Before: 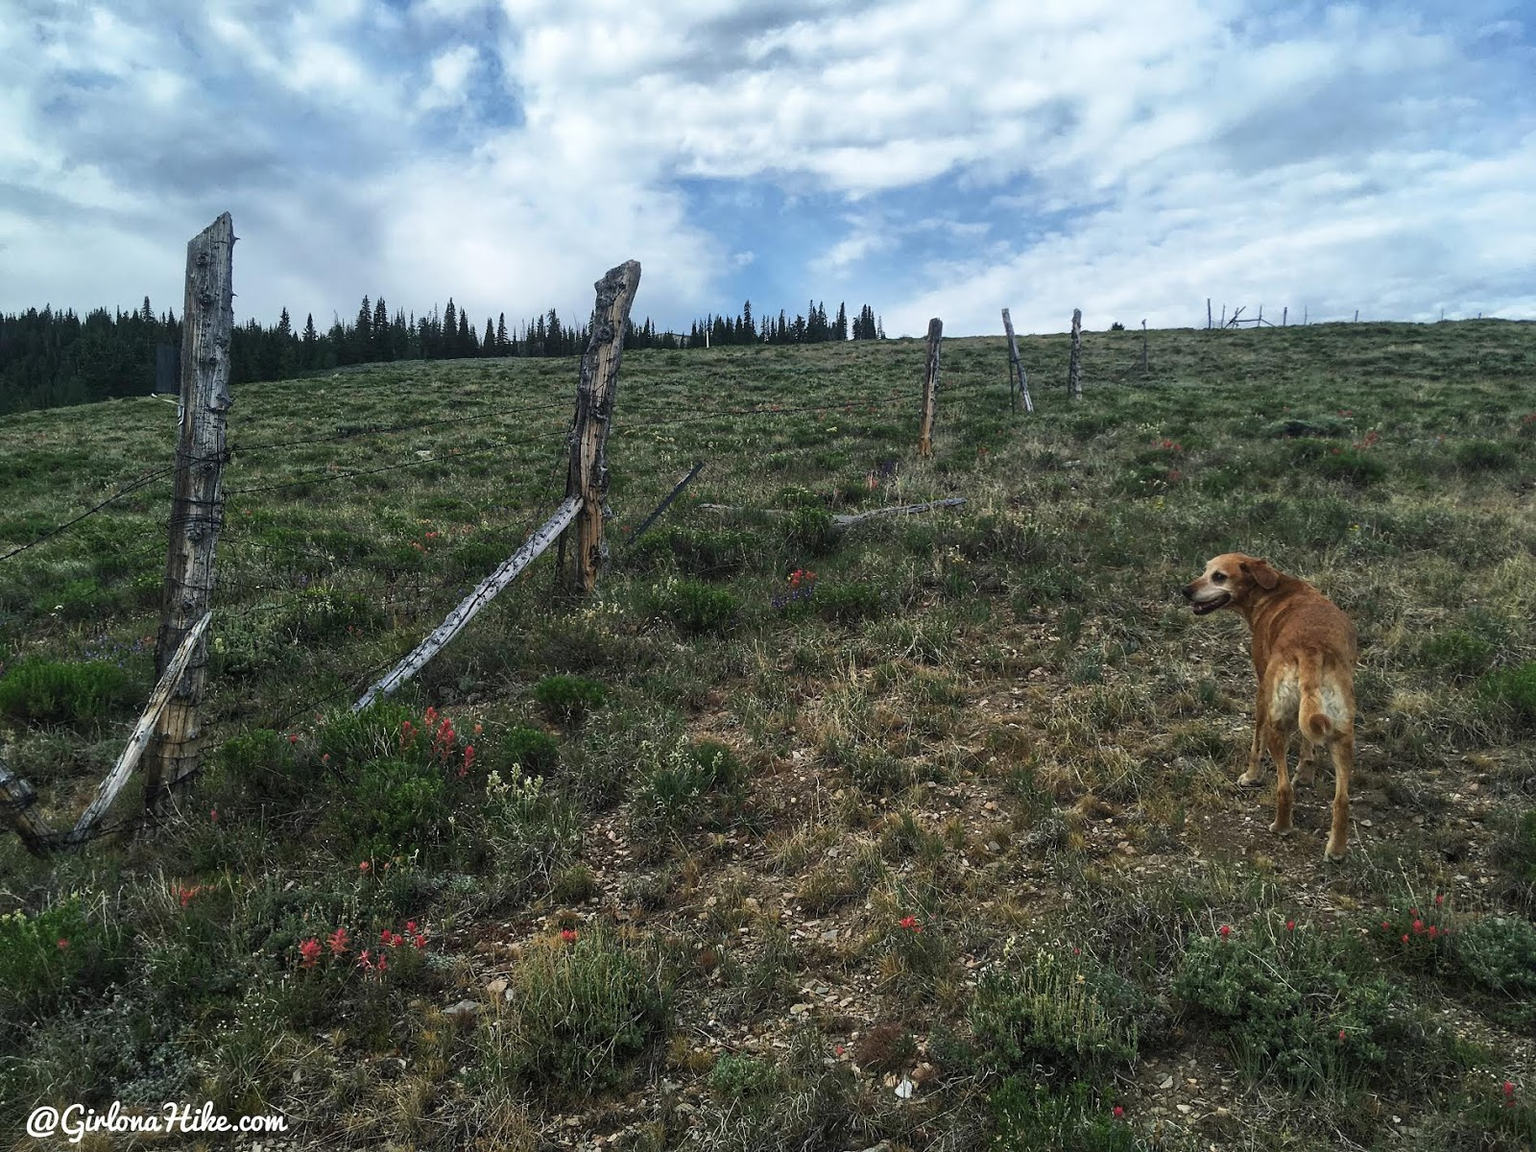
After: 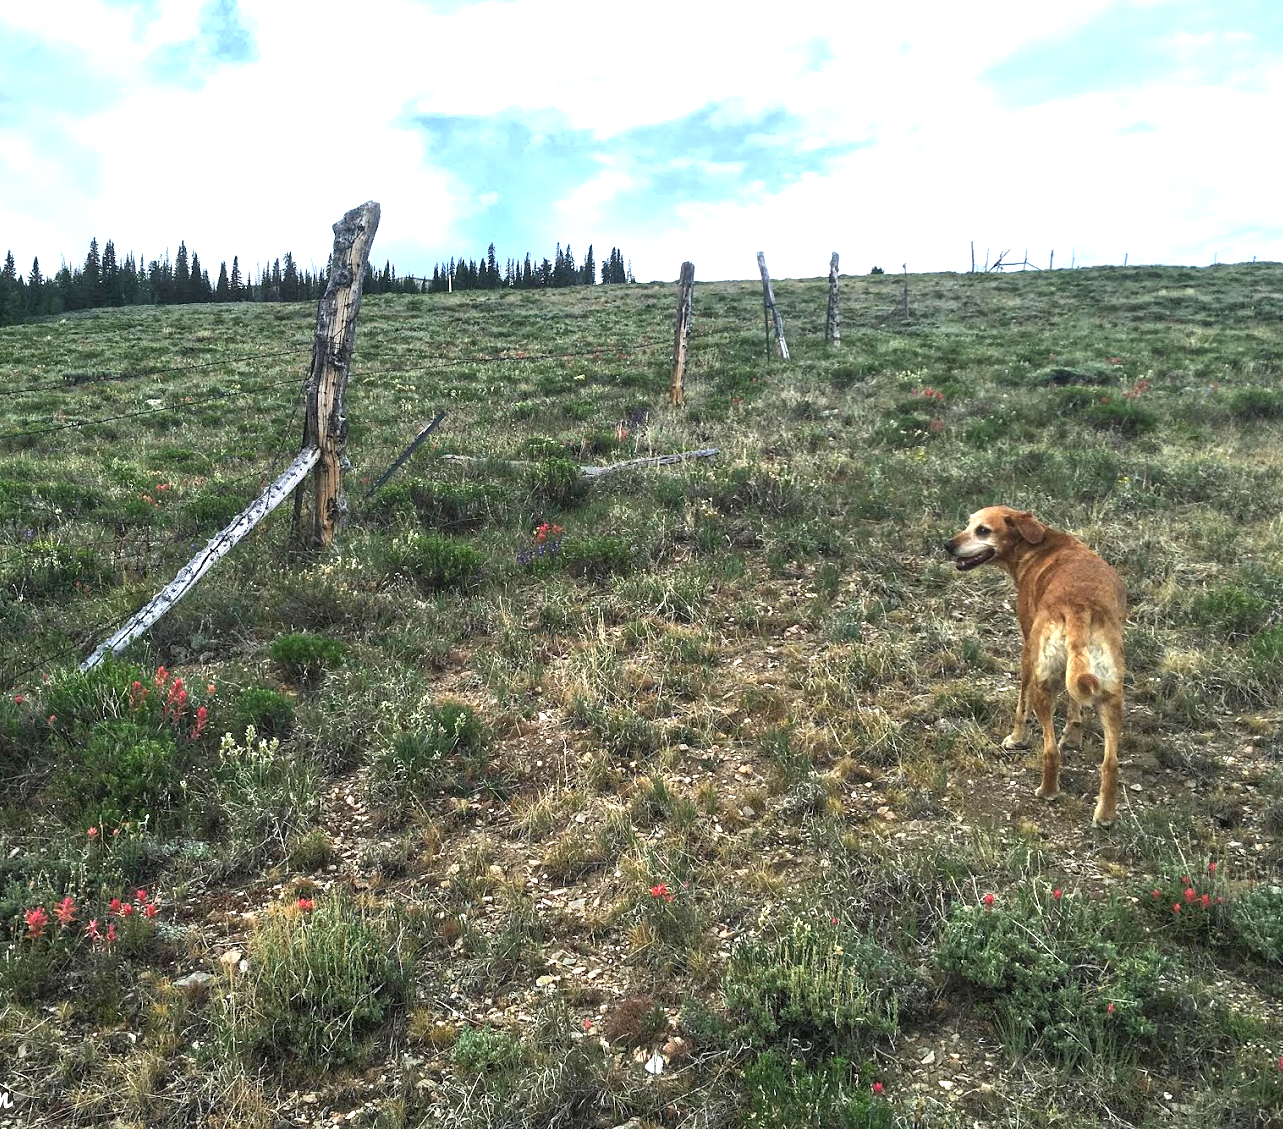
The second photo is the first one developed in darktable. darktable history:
exposure: exposure 1.231 EV, compensate exposure bias true, compensate highlight preservation false
crop and rotate: left 17.956%, top 5.871%, right 1.827%
tone equalizer: smoothing diameter 2.19%, edges refinement/feathering 18.53, mask exposure compensation -1.57 EV, filter diffusion 5
